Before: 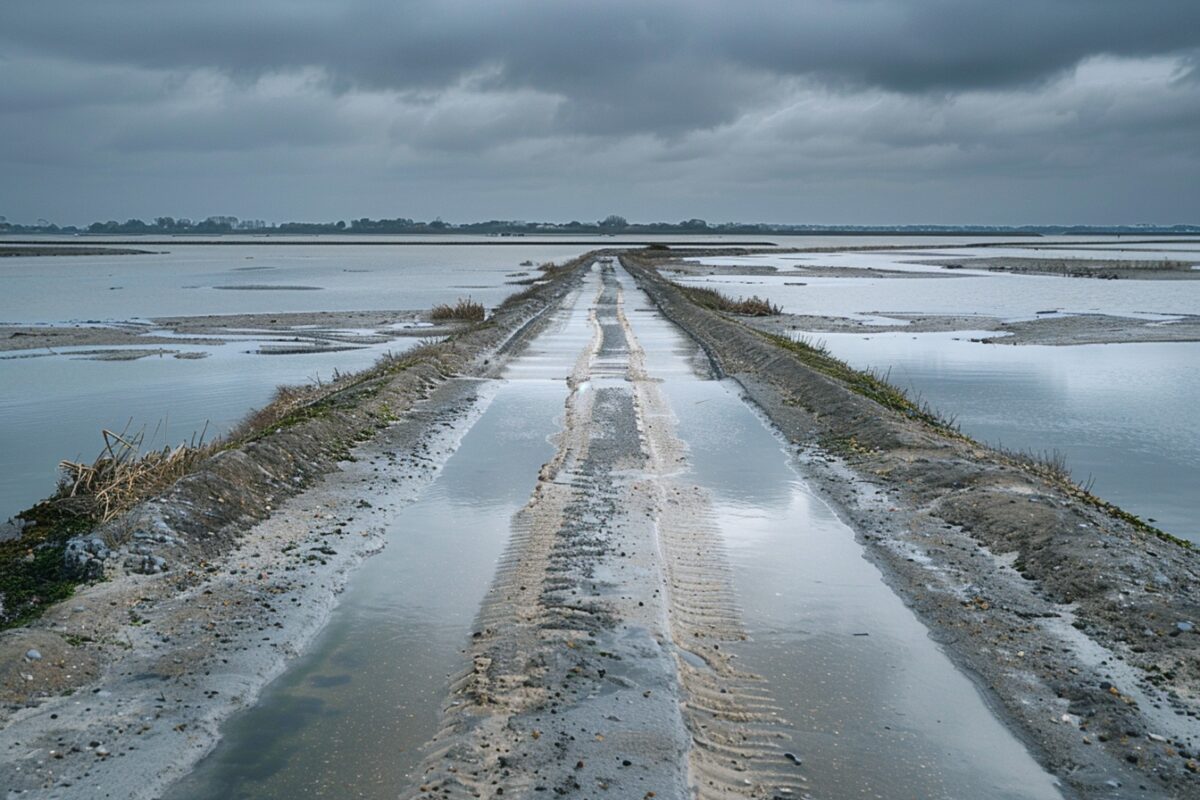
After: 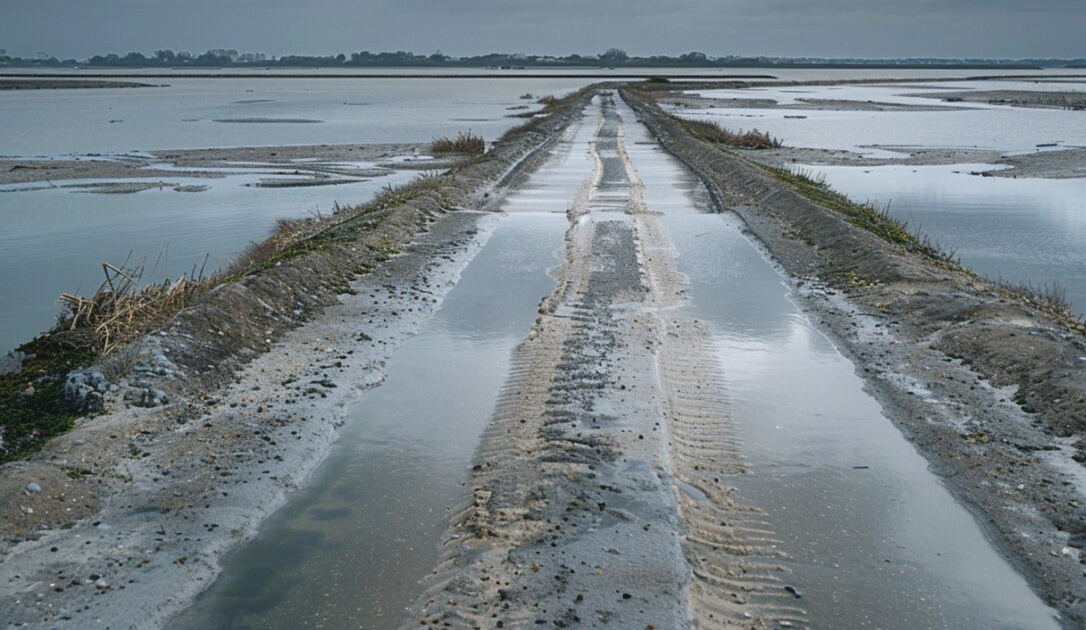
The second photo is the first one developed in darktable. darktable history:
crop: top 20.916%, right 9.437%, bottom 0.316%
contrast brightness saturation: contrast -0.08, brightness -0.04, saturation -0.11
